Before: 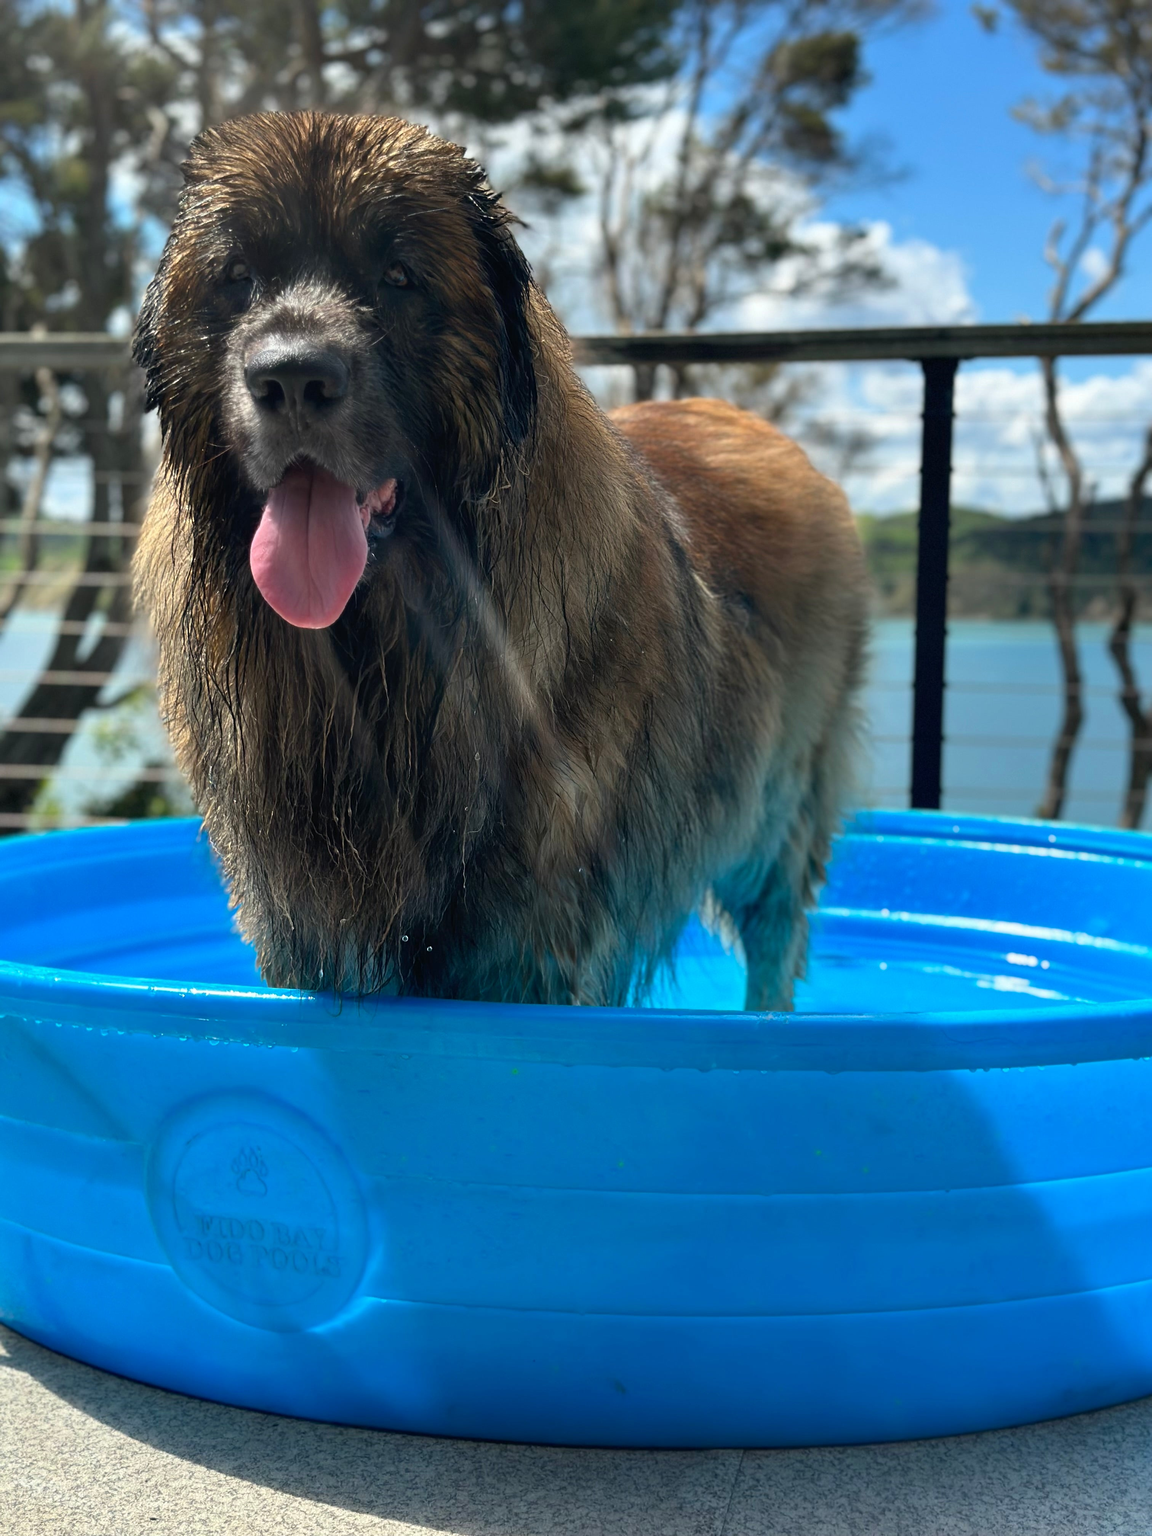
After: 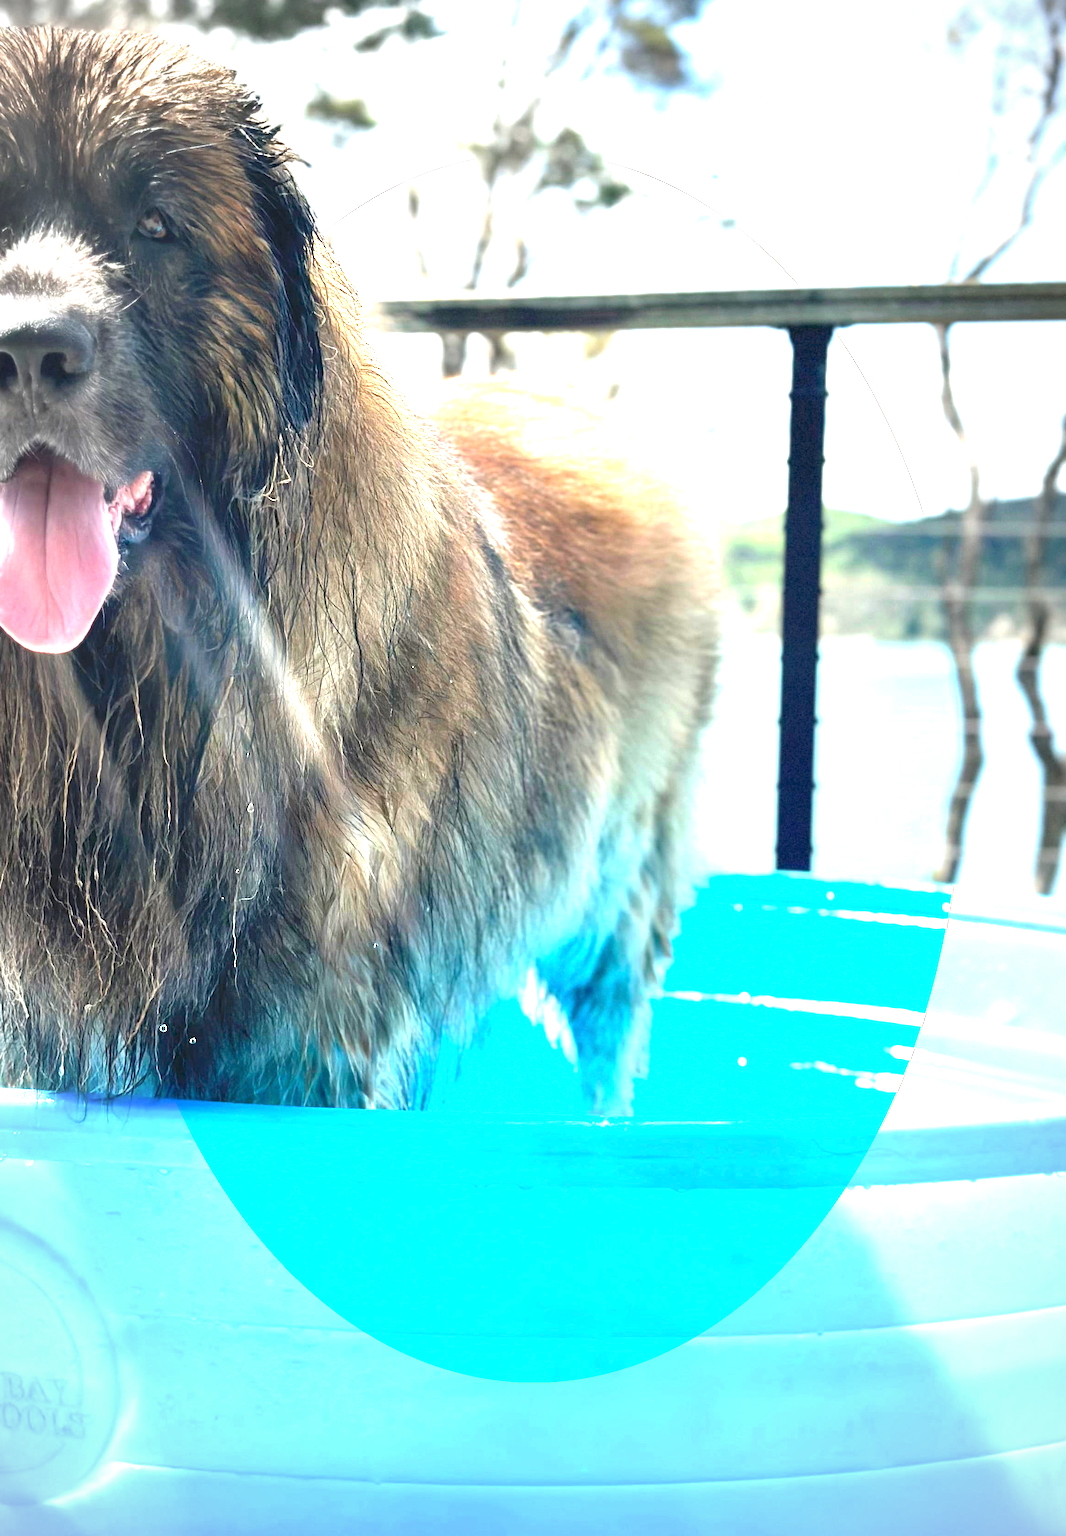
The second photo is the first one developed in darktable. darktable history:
vignetting: fall-off radius 59.96%, automatic ratio true, unbound false
exposure: exposure 2.914 EV, compensate highlight preservation false
crop: left 23.505%, top 5.833%, bottom 11.568%
